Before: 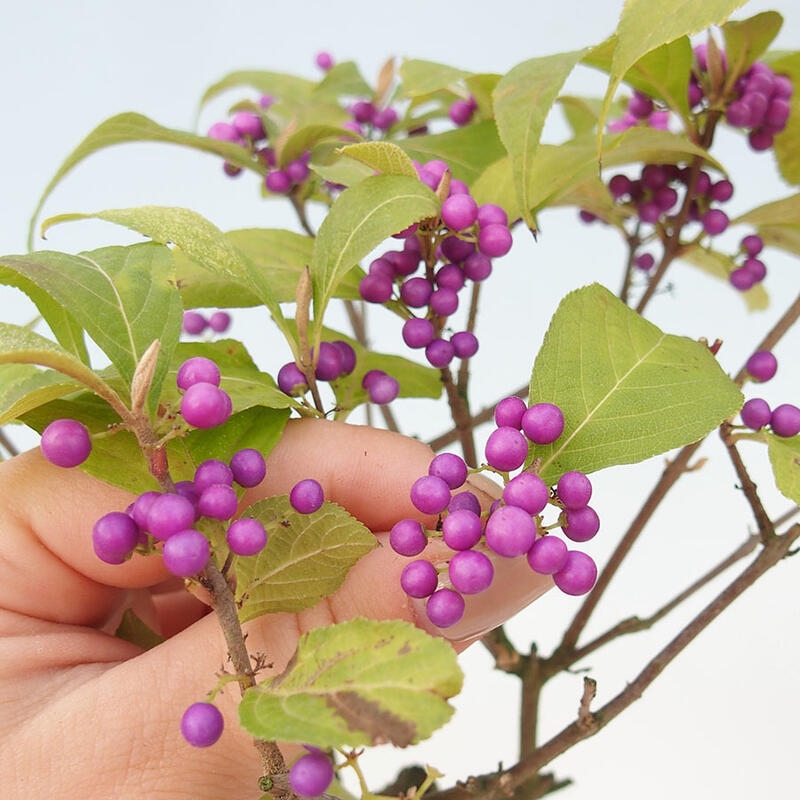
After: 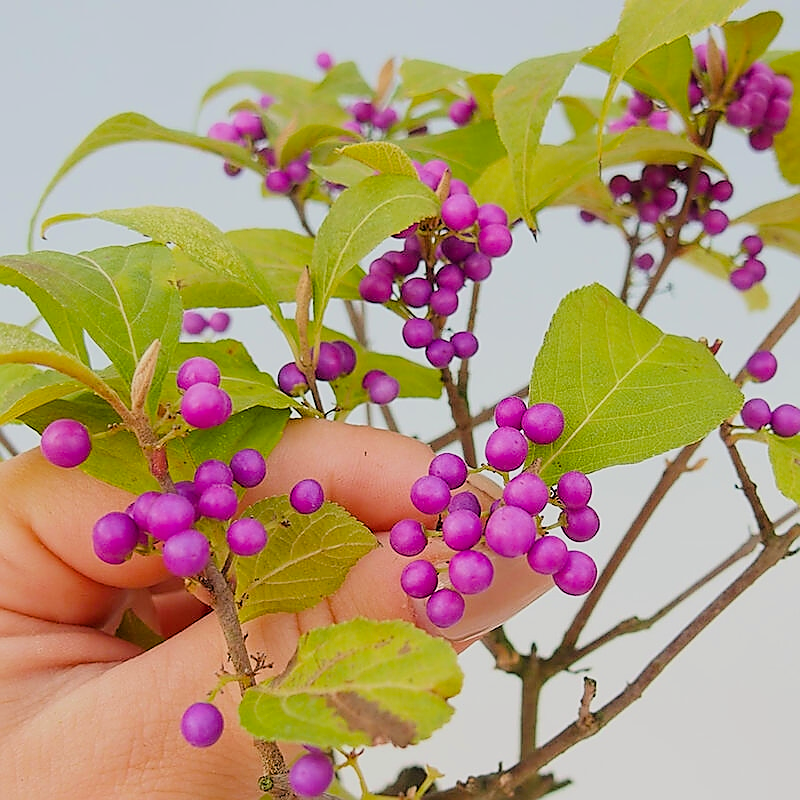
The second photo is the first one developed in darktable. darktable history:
color balance rgb: perceptual saturation grading › global saturation 29.407%
filmic rgb: black relative exposure -7.65 EV, white relative exposure 4.56 EV, hardness 3.61, color science v6 (2022)
sharpen: radius 1.377, amount 1.262, threshold 0.759
